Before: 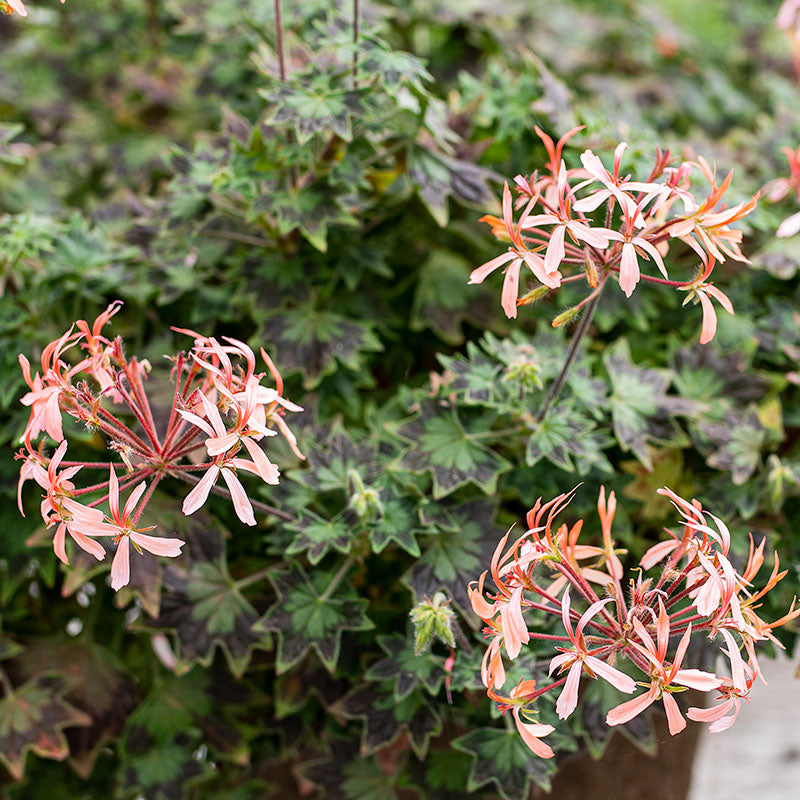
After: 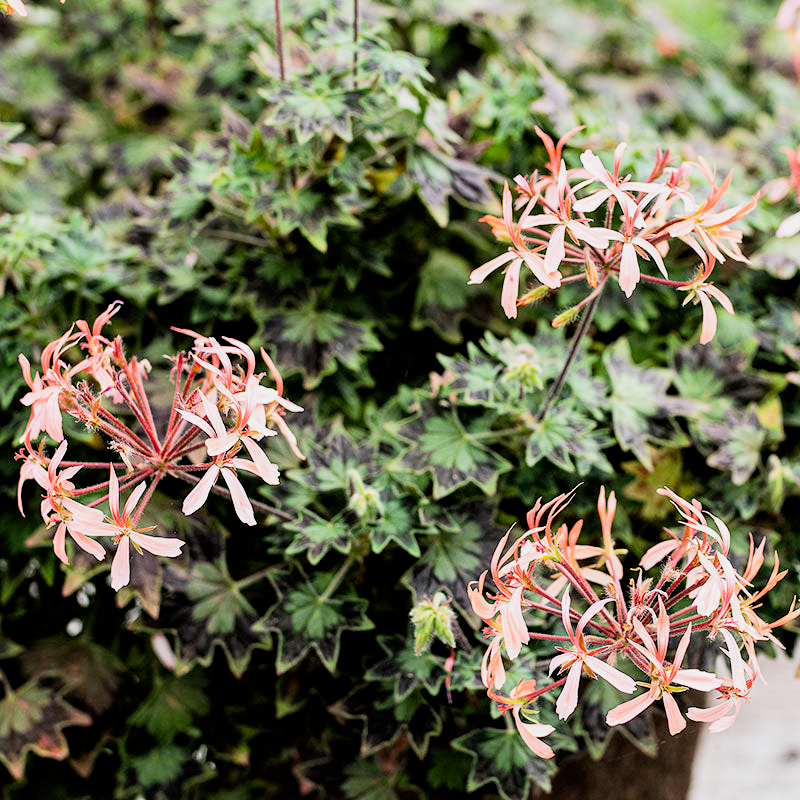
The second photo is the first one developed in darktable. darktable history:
filmic rgb: black relative exposure -5.06 EV, white relative exposure 3.98 EV, hardness 2.89, contrast 1.403, highlights saturation mix -29.5%
exposure: black level correction 0.003, exposure 0.384 EV, compensate highlight preservation false
